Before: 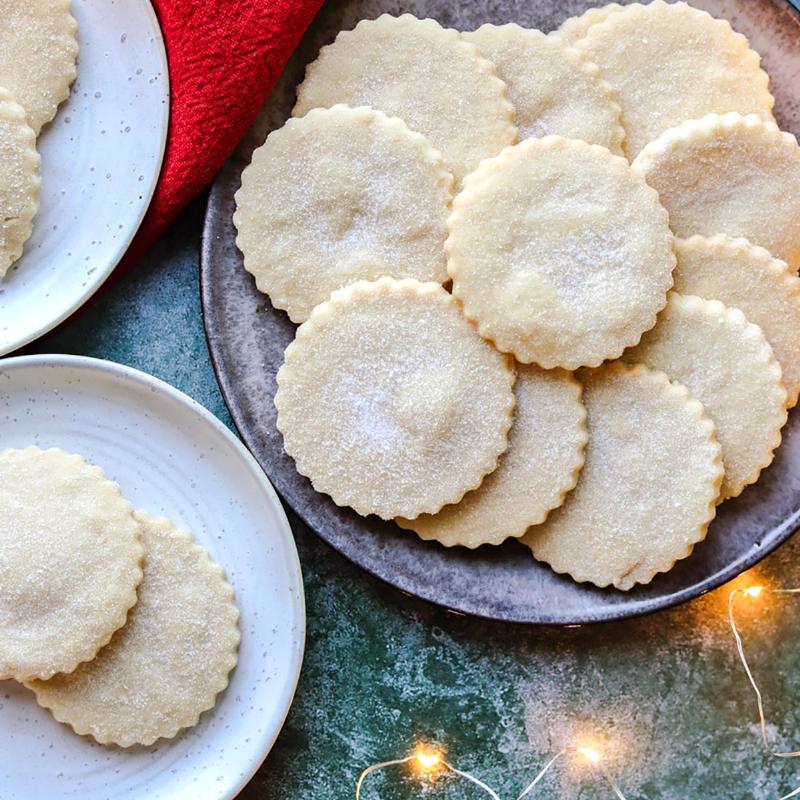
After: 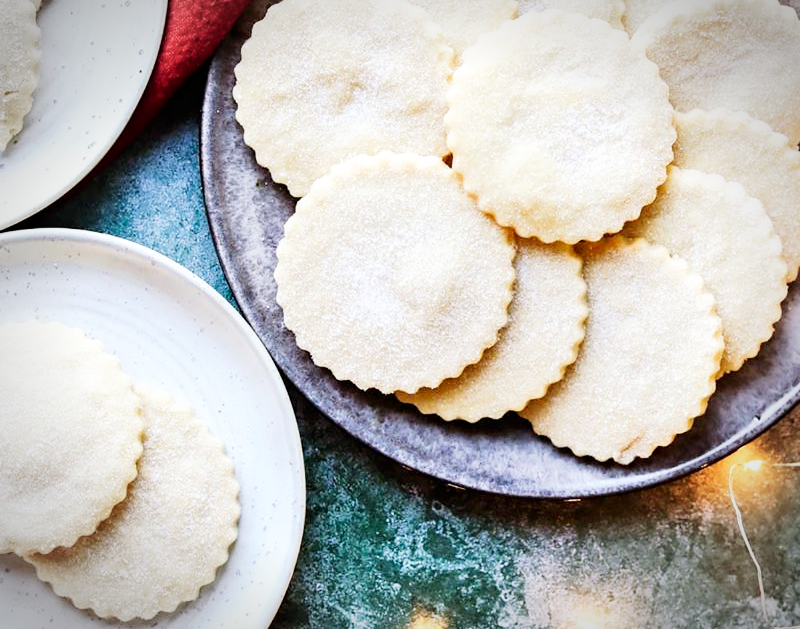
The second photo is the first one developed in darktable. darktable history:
crop and rotate: top 15.774%, bottom 5.506%
vignetting: automatic ratio true
white balance: emerald 1
base curve: curves: ch0 [(0, 0) (0.005, 0.002) (0.15, 0.3) (0.4, 0.7) (0.75, 0.95) (1, 1)], preserve colors none
